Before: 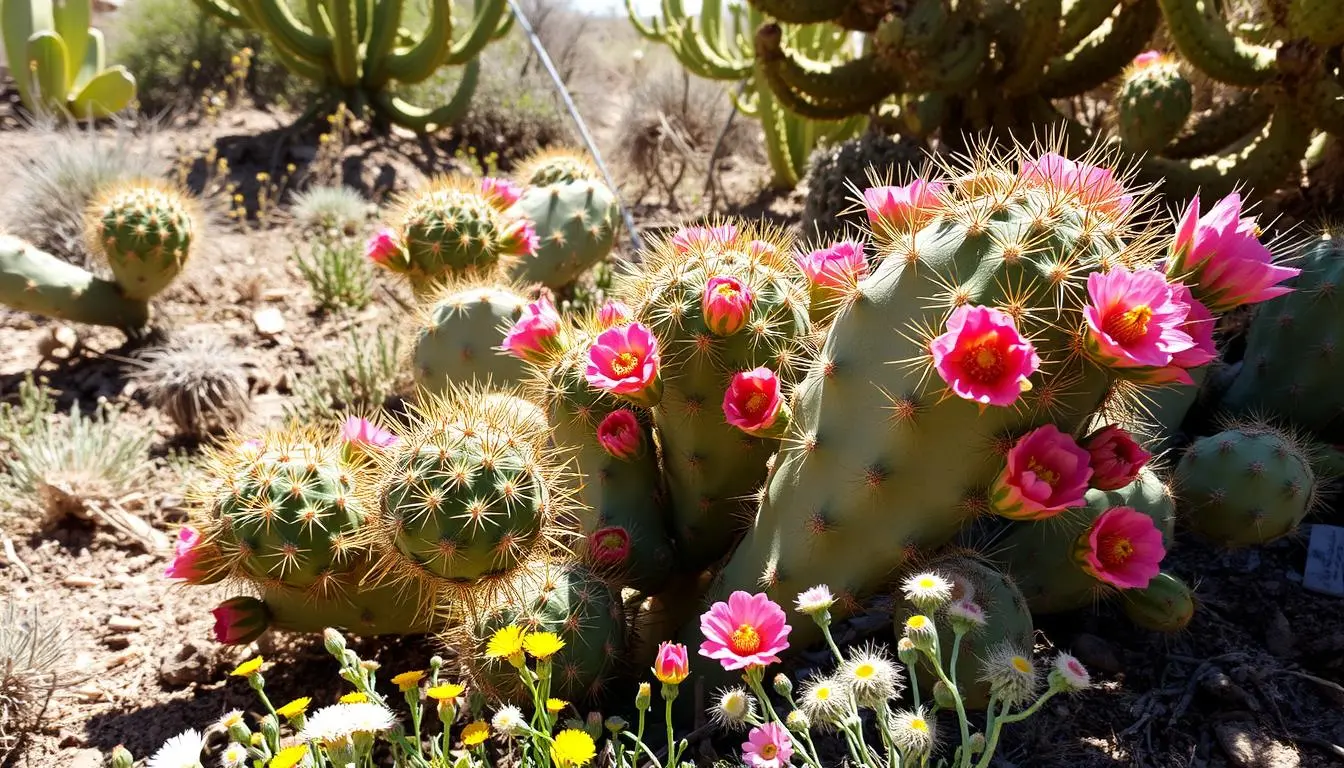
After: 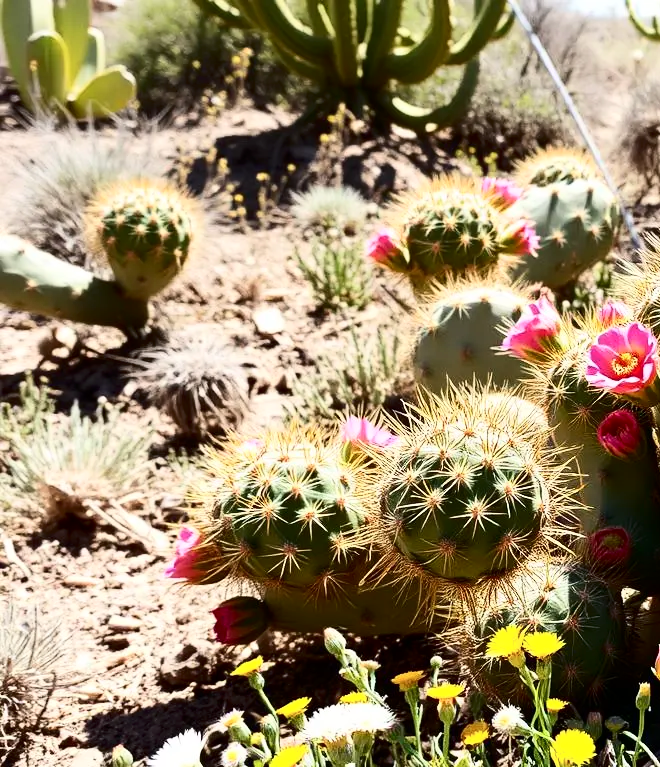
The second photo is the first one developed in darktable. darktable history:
crop and rotate: left 0%, top 0%, right 50.845%
contrast brightness saturation: contrast 0.28
